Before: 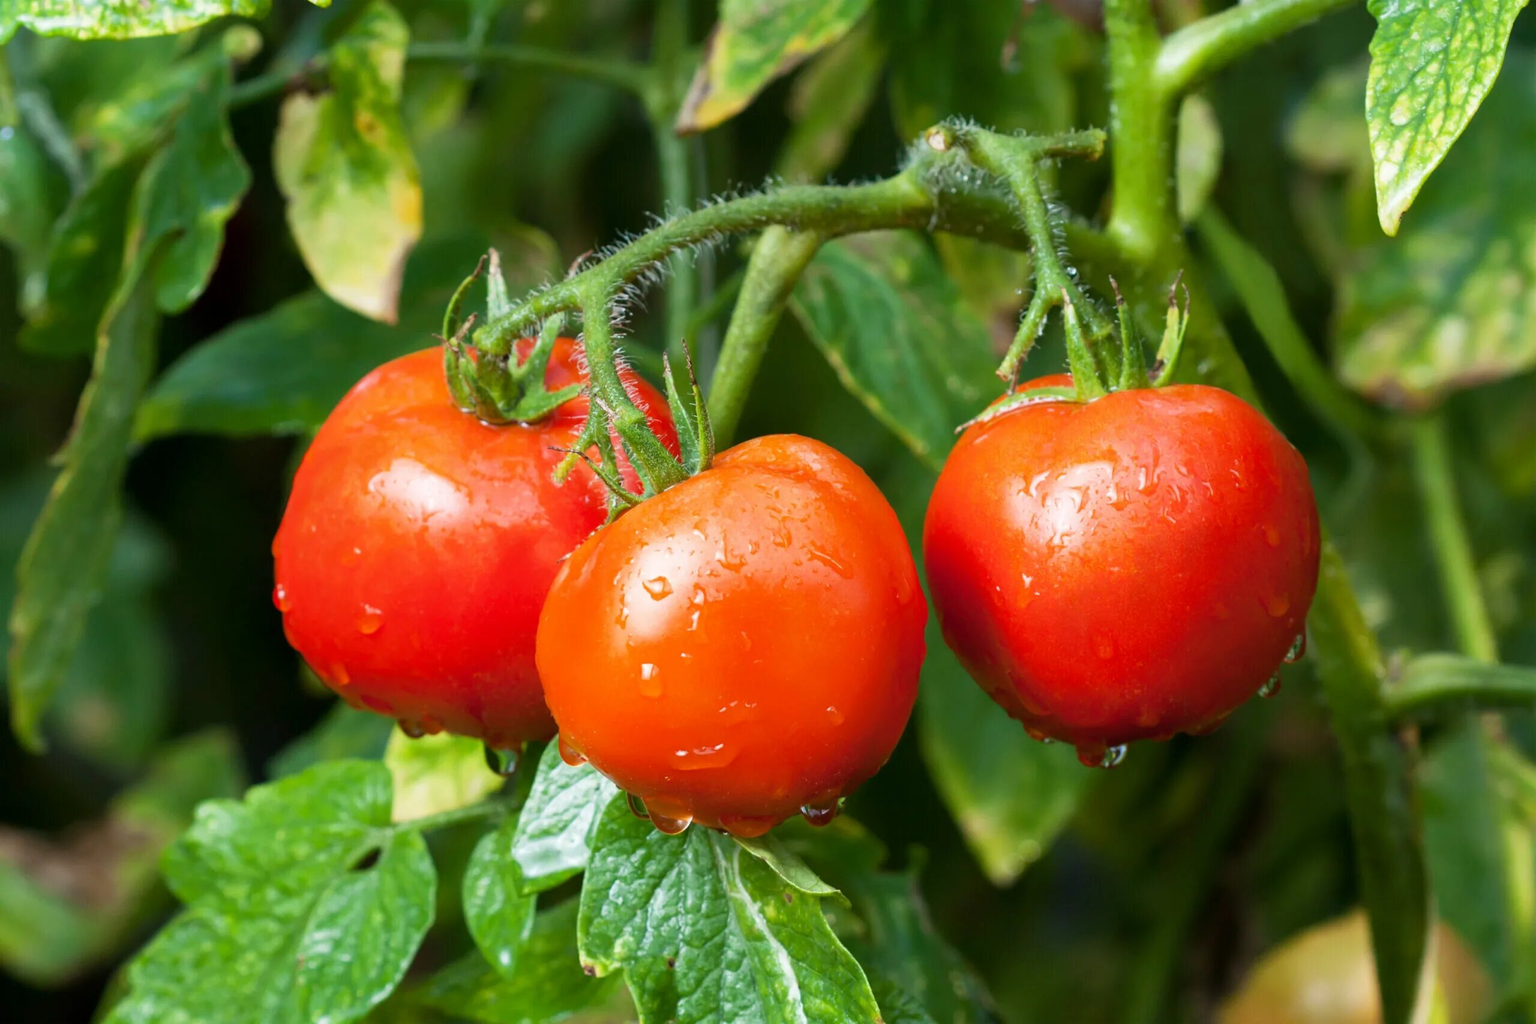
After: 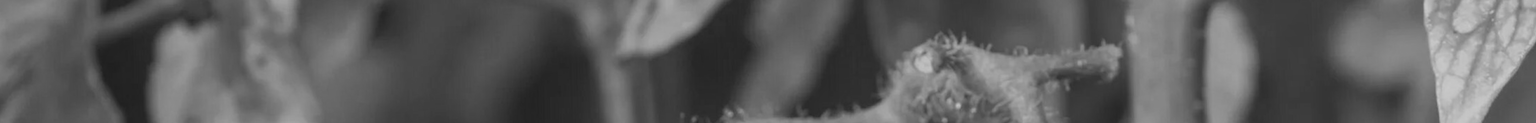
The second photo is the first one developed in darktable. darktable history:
exposure: exposure 0.493 EV, compensate highlight preservation false
crop and rotate: left 9.644%, top 9.491%, right 6.021%, bottom 80.509%
colorize: hue 41.44°, saturation 22%, source mix 60%, lightness 10.61%
rotate and perspective: rotation -1.24°, automatic cropping off
local contrast: detail 130%
monochrome: on, module defaults
white balance: red 1.045, blue 0.932
